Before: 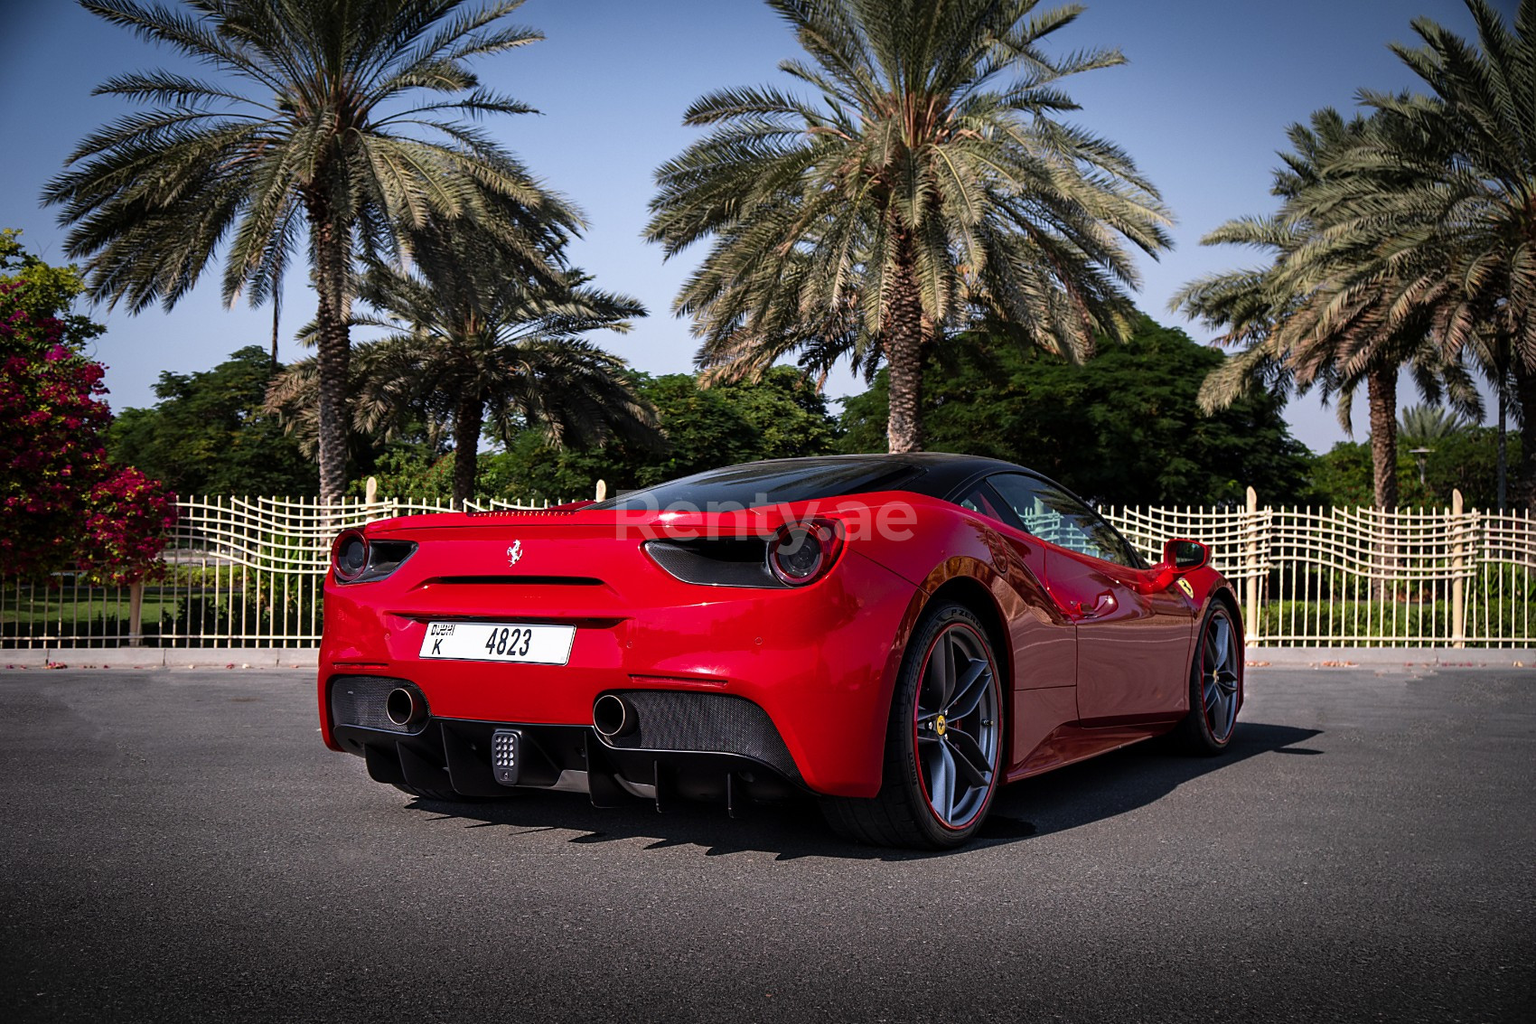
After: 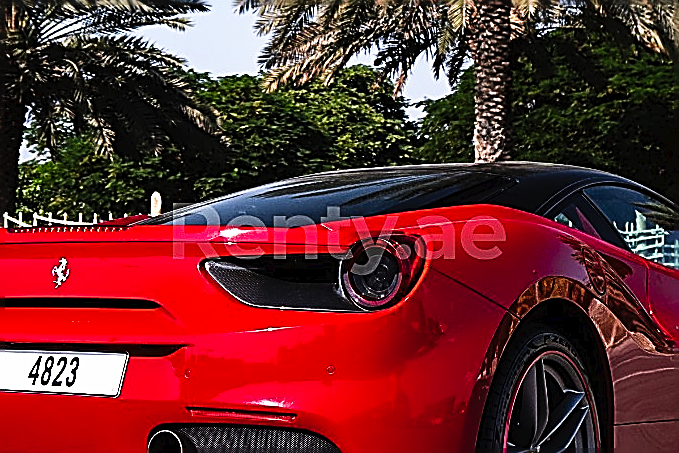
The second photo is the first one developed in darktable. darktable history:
crop: left 30%, top 30%, right 30%, bottom 30%
tone curve: curves: ch0 [(0, 0) (0.003, 0.023) (0.011, 0.024) (0.025, 0.028) (0.044, 0.035) (0.069, 0.043) (0.1, 0.052) (0.136, 0.063) (0.177, 0.094) (0.224, 0.145) (0.277, 0.209) (0.335, 0.281) (0.399, 0.364) (0.468, 0.453) (0.543, 0.553) (0.623, 0.66) (0.709, 0.767) (0.801, 0.88) (0.898, 0.968) (1, 1)], preserve colors none
sharpen: amount 2
